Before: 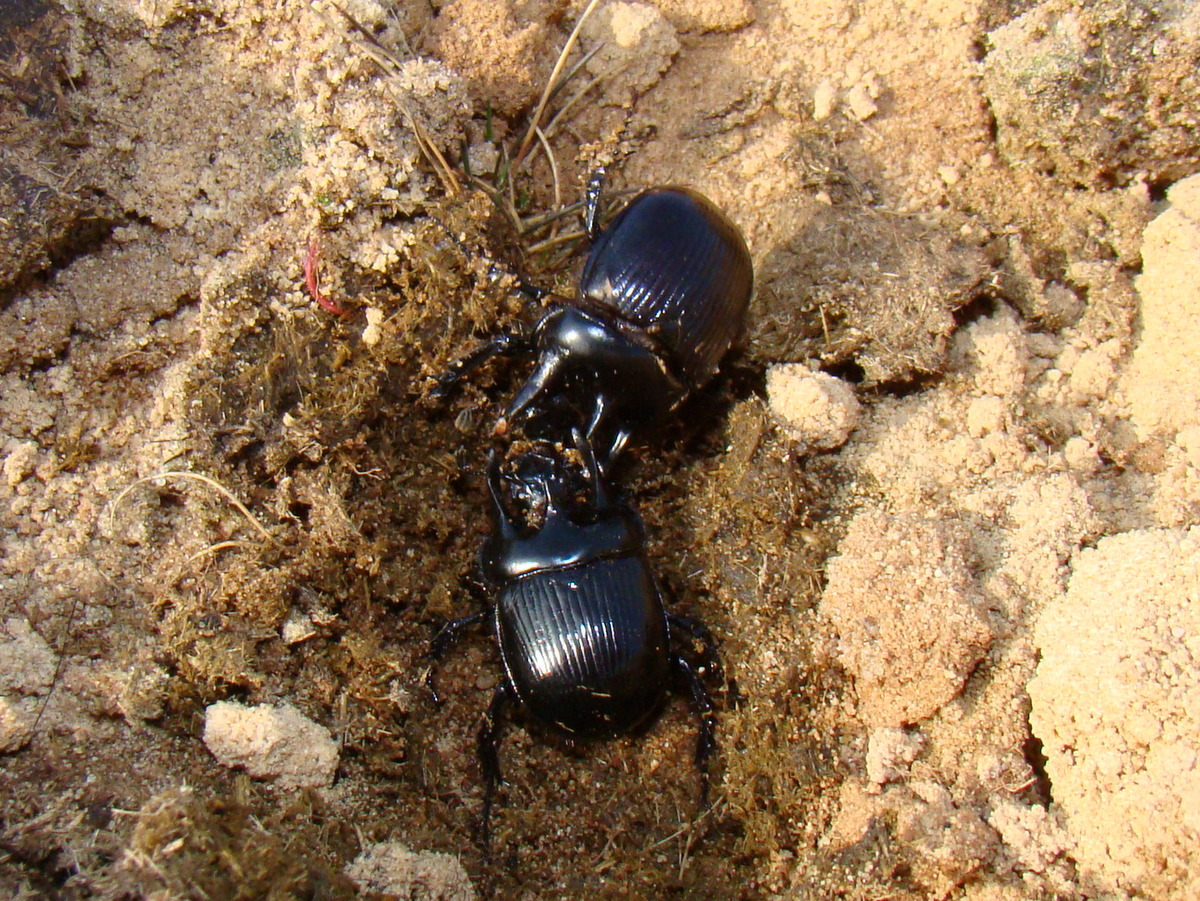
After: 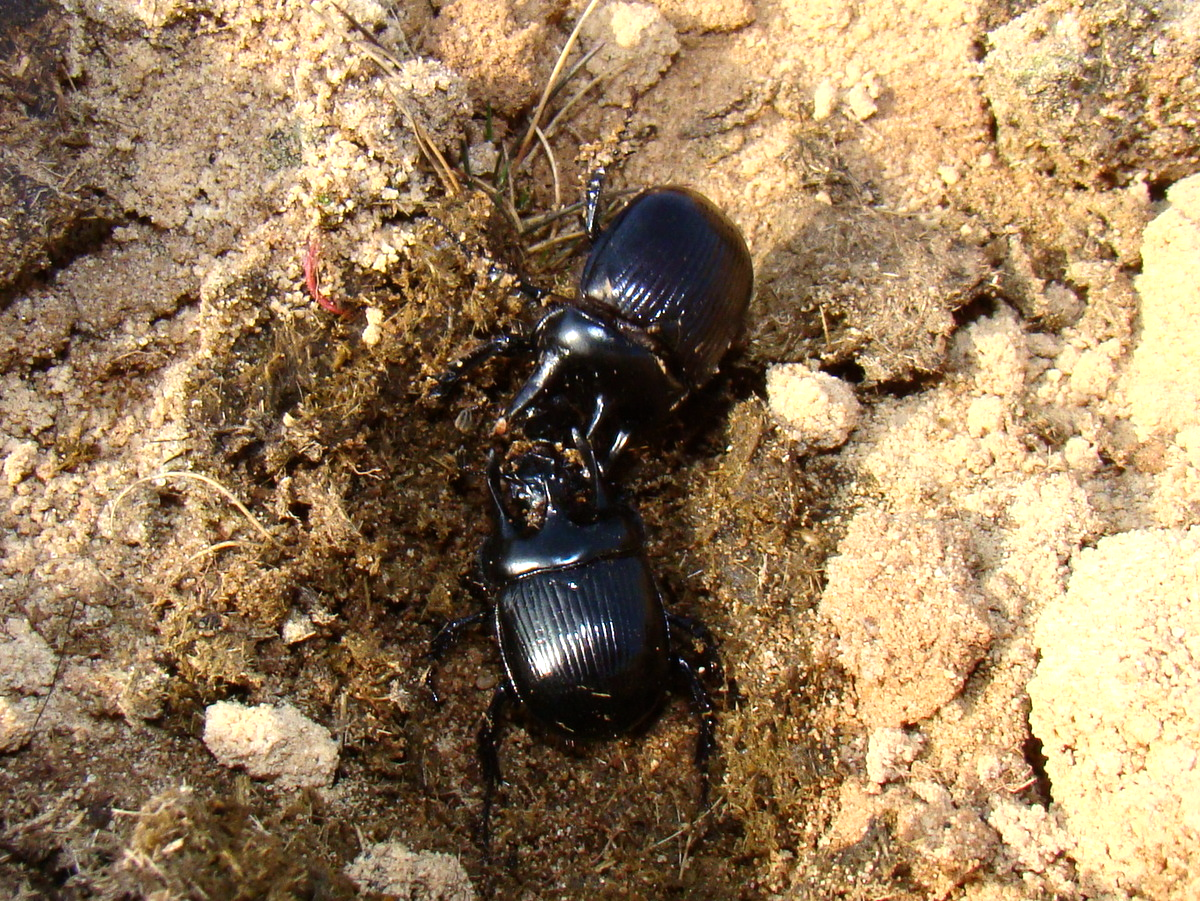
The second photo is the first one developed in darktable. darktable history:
tone equalizer: -8 EV -0.45 EV, -7 EV -0.418 EV, -6 EV -0.332 EV, -5 EV -0.199 EV, -3 EV 0.204 EV, -2 EV 0.341 EV, -1 EV 0.373 EV, +0 EV 0.407 EV, edges refinement/feathering 500, mask exposure compensation -1.57 EV, preserve details no
